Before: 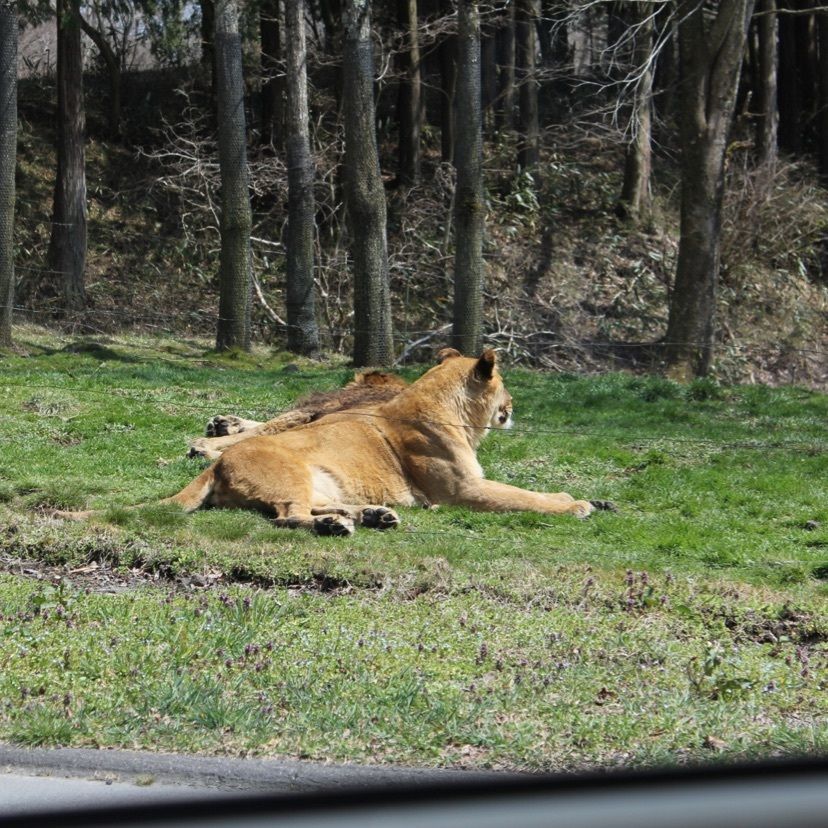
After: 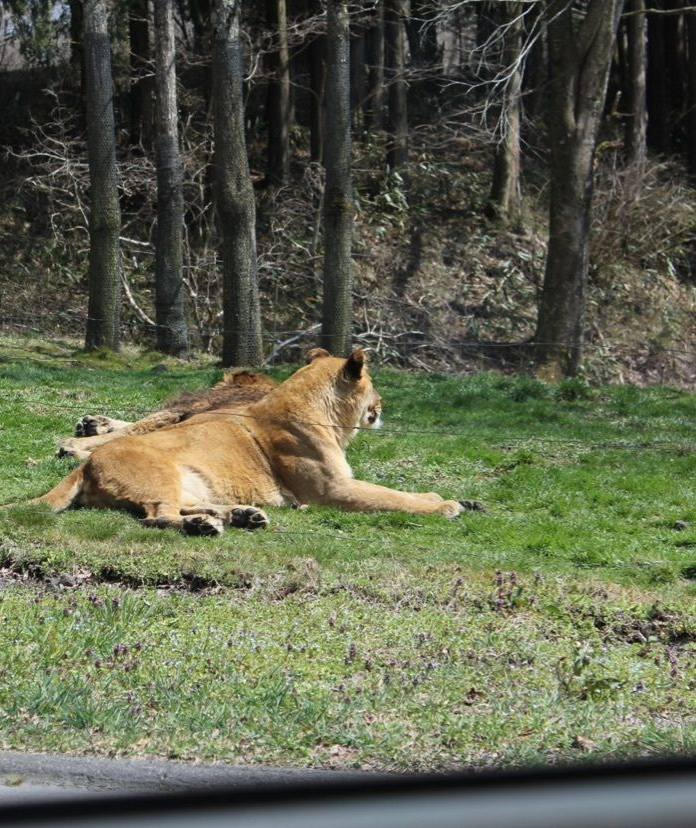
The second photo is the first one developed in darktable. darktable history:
crop: left 15.843%
